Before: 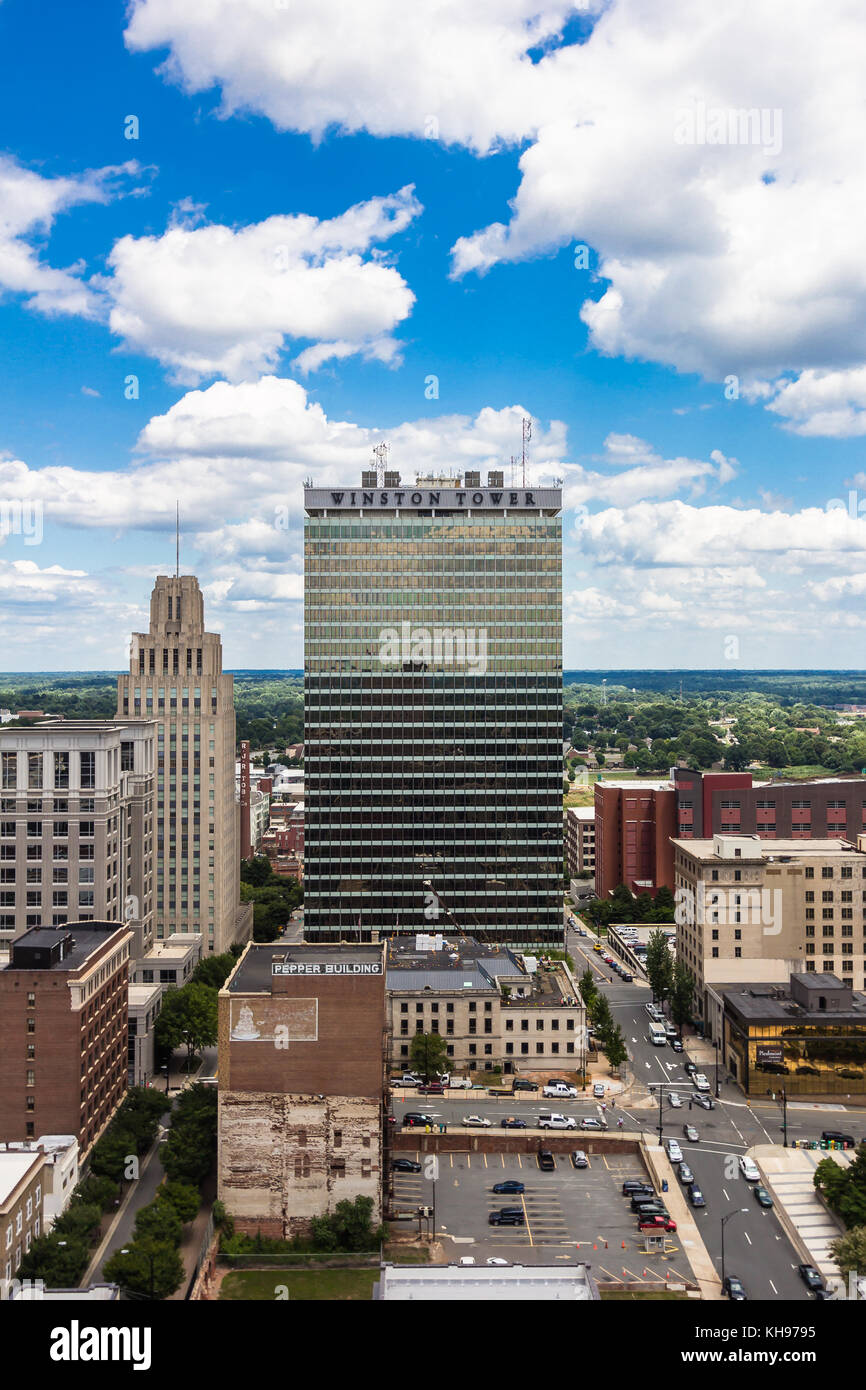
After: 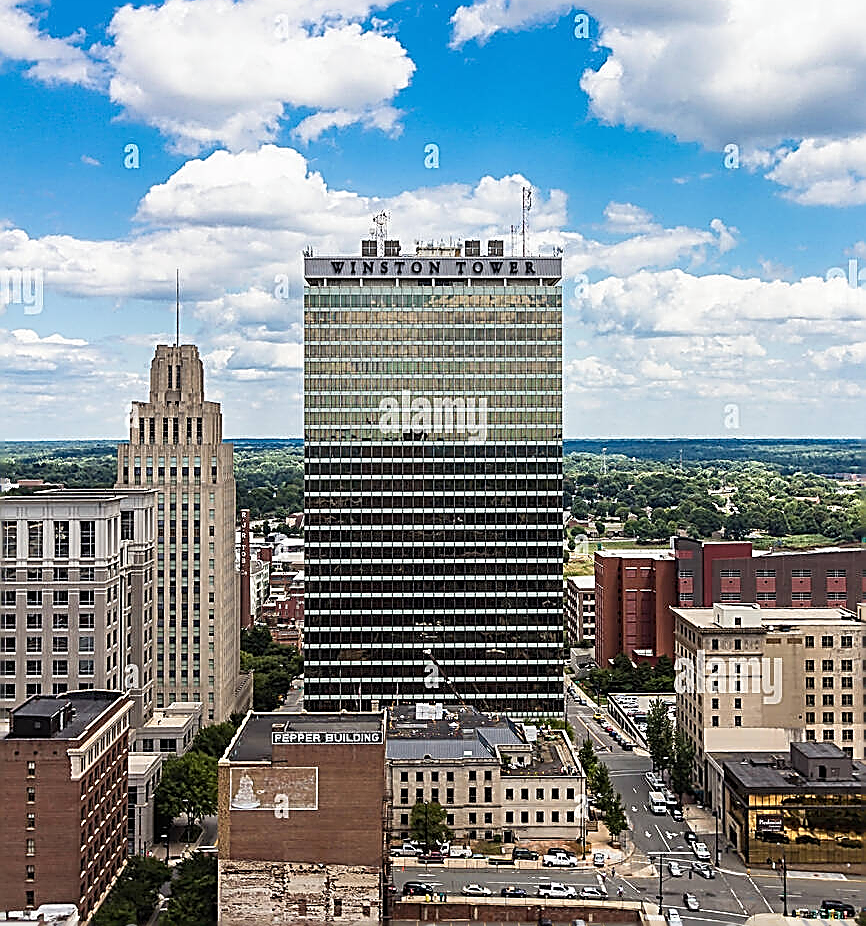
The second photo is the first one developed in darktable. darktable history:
base curve: curves: ch0 [(0, 0) (0.283, 0.295) (1, 1)], preserve colors none
sharpen: amount 1.855
crop: top 16.642%, bottom 16.681%
color correction: highlights a* -0.324, highlights b* -0.073
